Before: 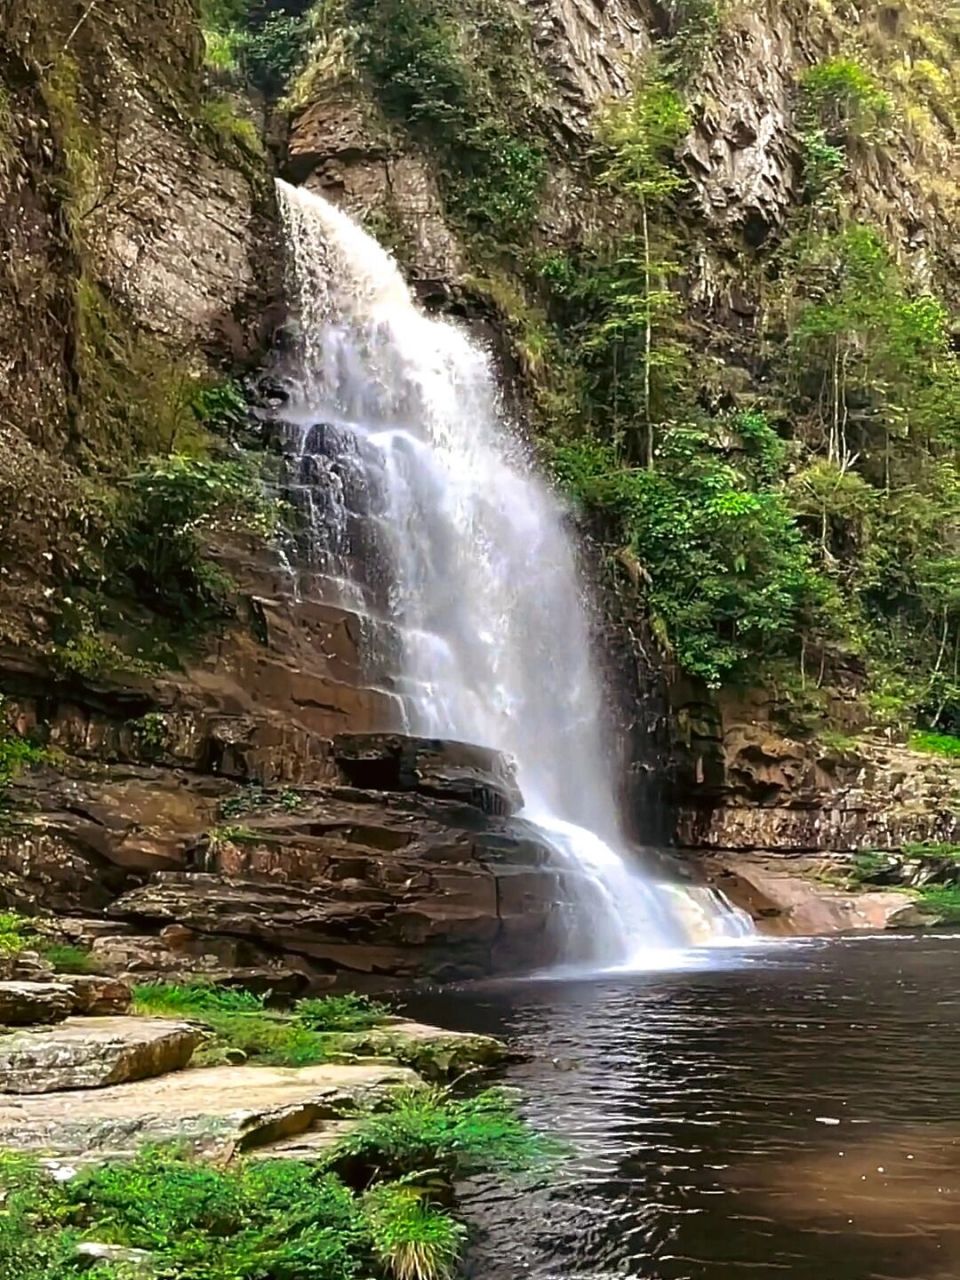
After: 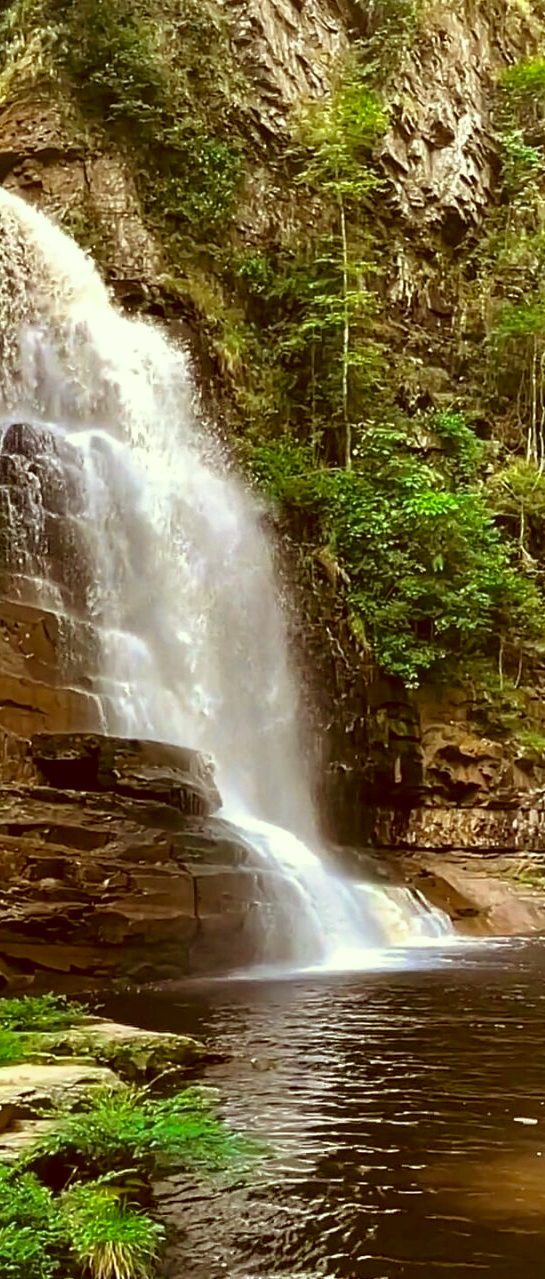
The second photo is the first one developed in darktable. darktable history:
color correction: highlights a* -6.19, highlights b* 9.33, shadows a* 10.7, shadows b* 23.85
crop: left 31.537%, top 0.021%, right 11.652%
